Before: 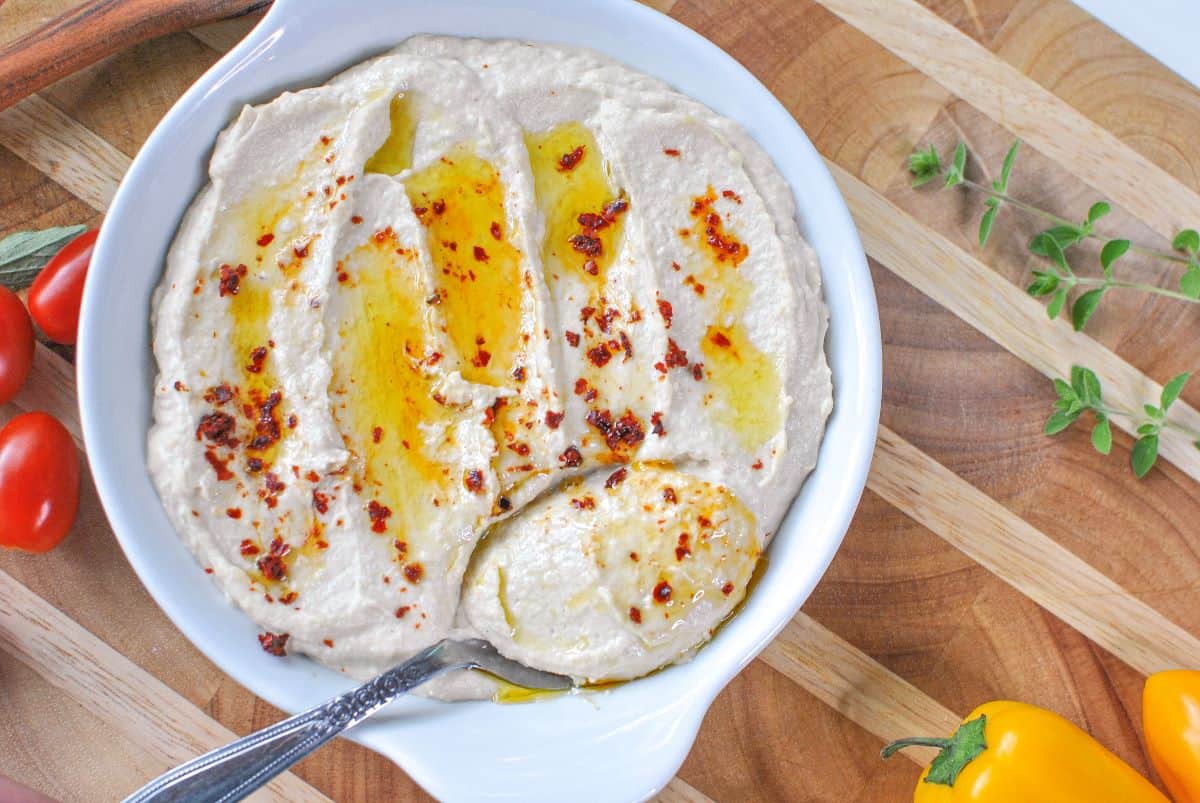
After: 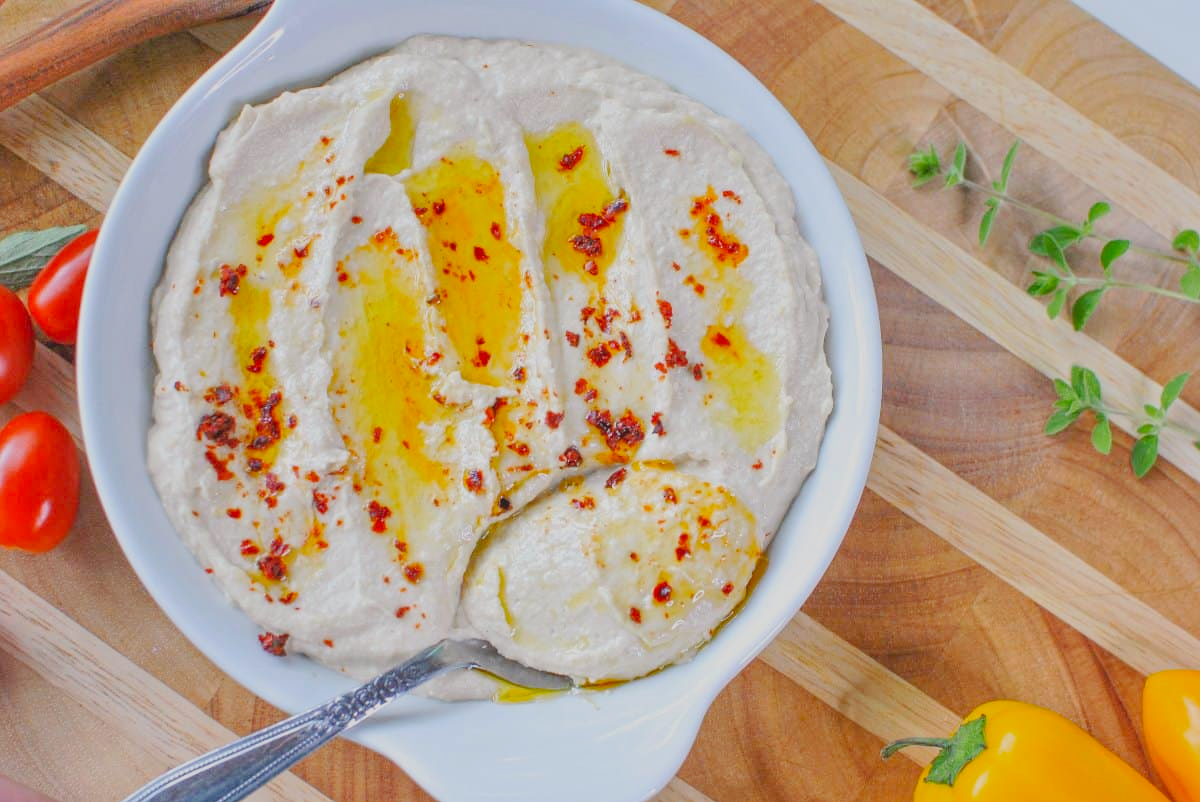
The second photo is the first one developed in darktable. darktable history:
crop: bottom 0.069%
tone curve: curves: ch0 [(0, 0) (0.003, 0.048) (0.011, 0.048) (0.025, 0.048) (0.044, 0.049) (0.069, 0.048) (0.1, 0.052) (0.136, 0.071) (0.177, 0.109) (0.224, 0.157) (0.277, 0.233) (0.335, 0.32) (0.399, 0.404) (0.468, 0.496) (0.543, 0.582) (0.623, 0.653) (0.709, 0.738) (0.801, 0.811) (0.898, 0.895) (1, 1)], preserve colors none
contrast brightness saturation: contrast -0.274
